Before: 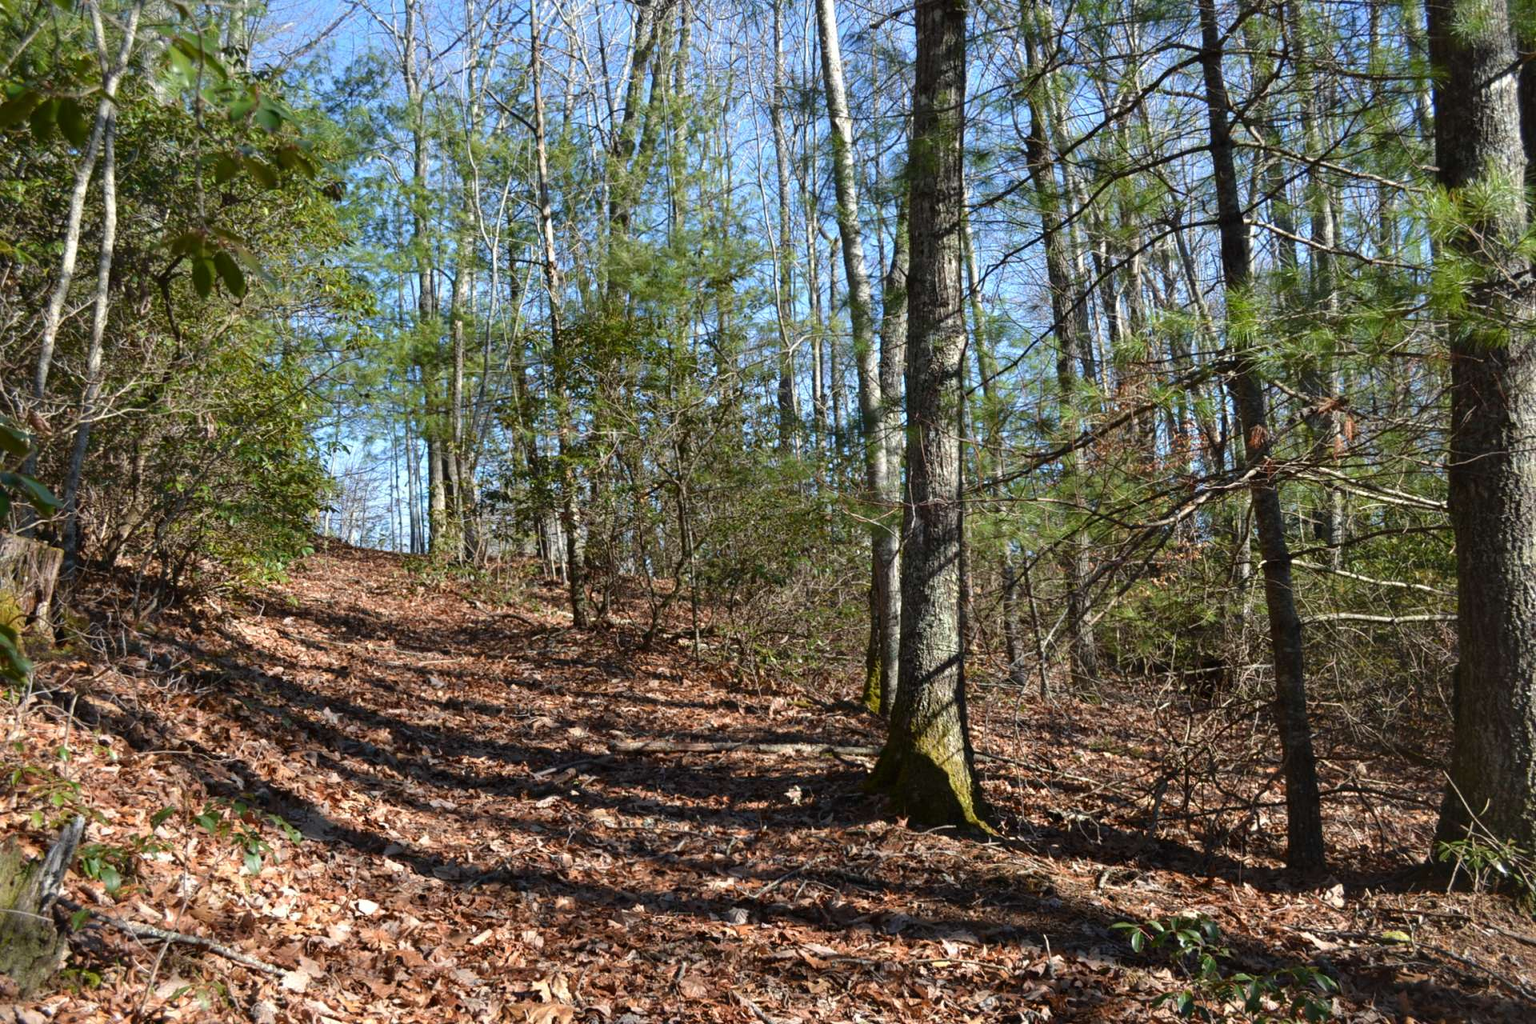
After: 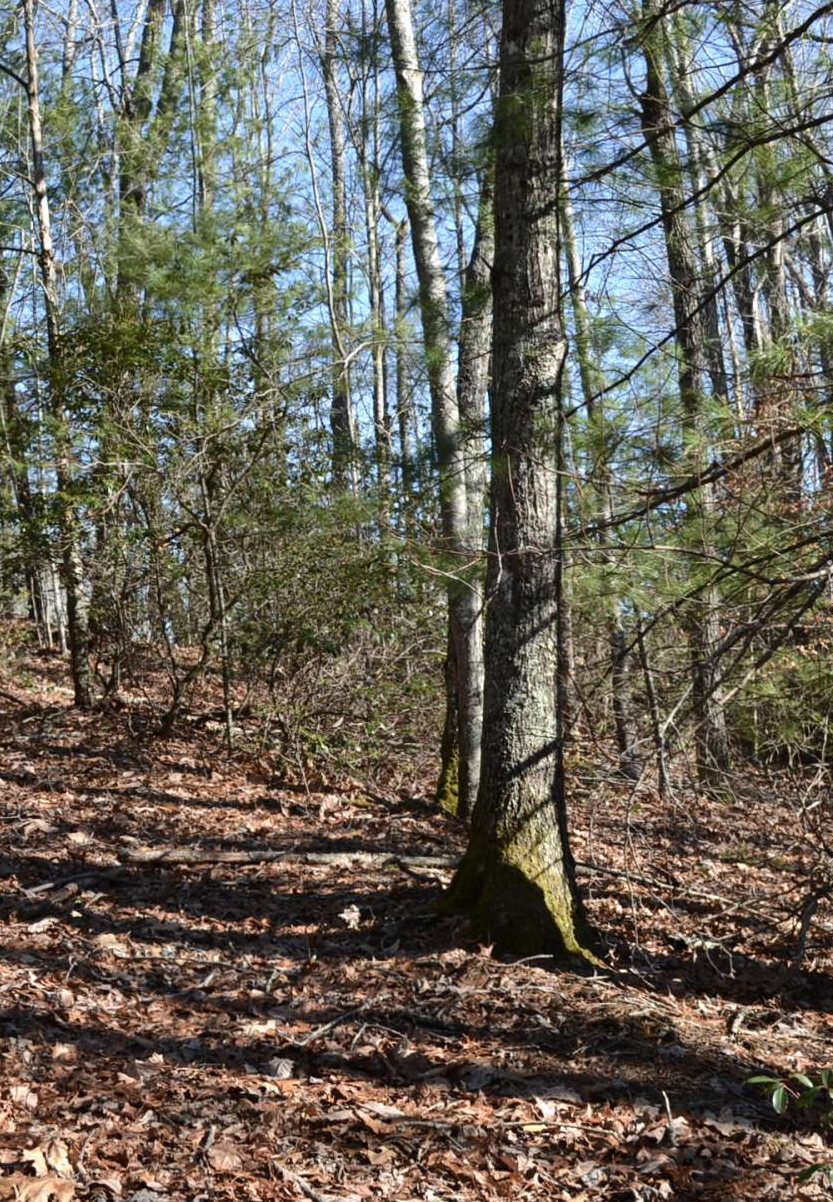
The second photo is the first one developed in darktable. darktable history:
contrast brightness saturation: contrast 0.11, saturation -0.17
shadows and highlights: radius 264.75, soften with gaussian
crop: left 33.452%, top 6.025%, right 23.155%
